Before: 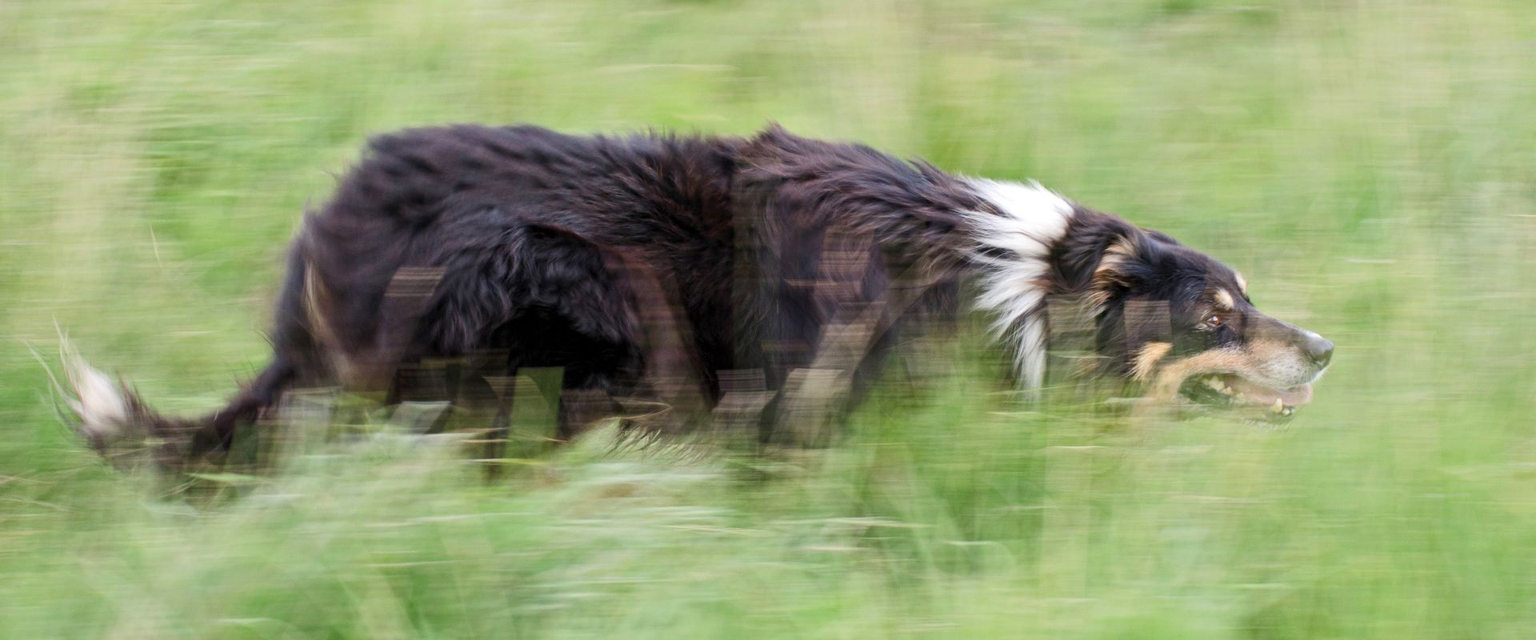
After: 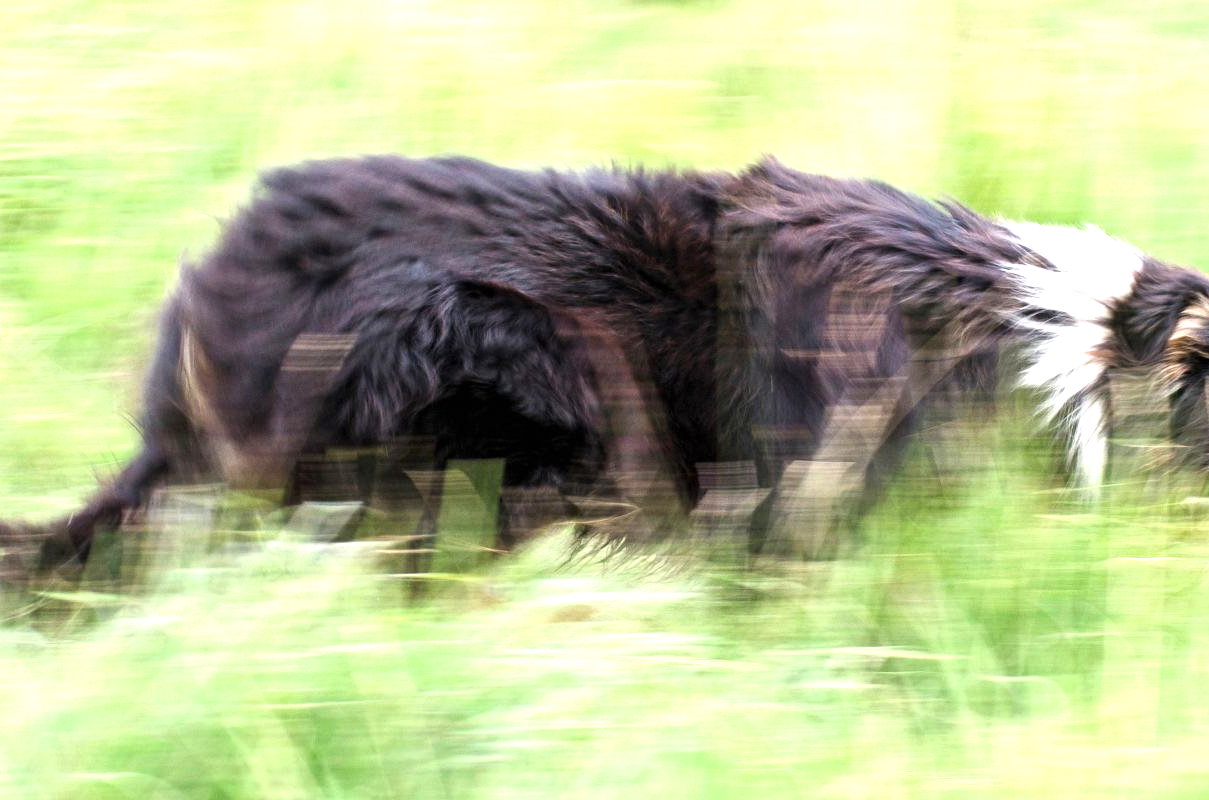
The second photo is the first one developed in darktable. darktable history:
crop: left 10.457%, right 26.522%
tone equalizer: -8 EV -0.413 EV, -7 EV -0.423 EV, -6 EV -0.324 EV, -5 EV -0.248 EV, -3 EV 0.203 EV, -2 EV 0.344 EV, -1 EV 0.371 EV, +0 EV 0.436 EV, mask exposure compensation -0.49 EV
exposure: black level correction 0, exposure 0.698 EV, compensate highlight preservation false
